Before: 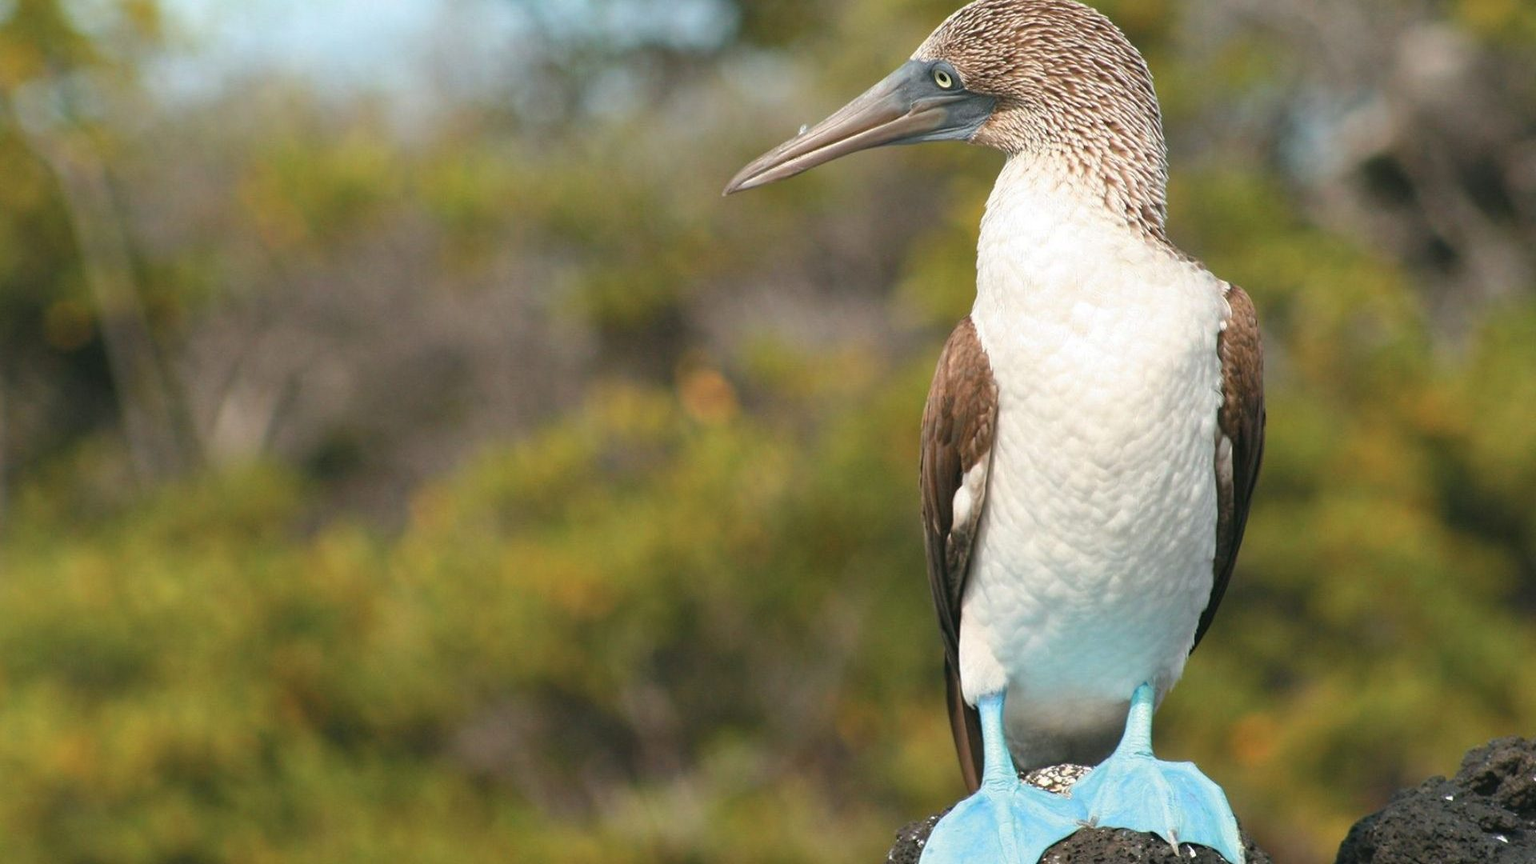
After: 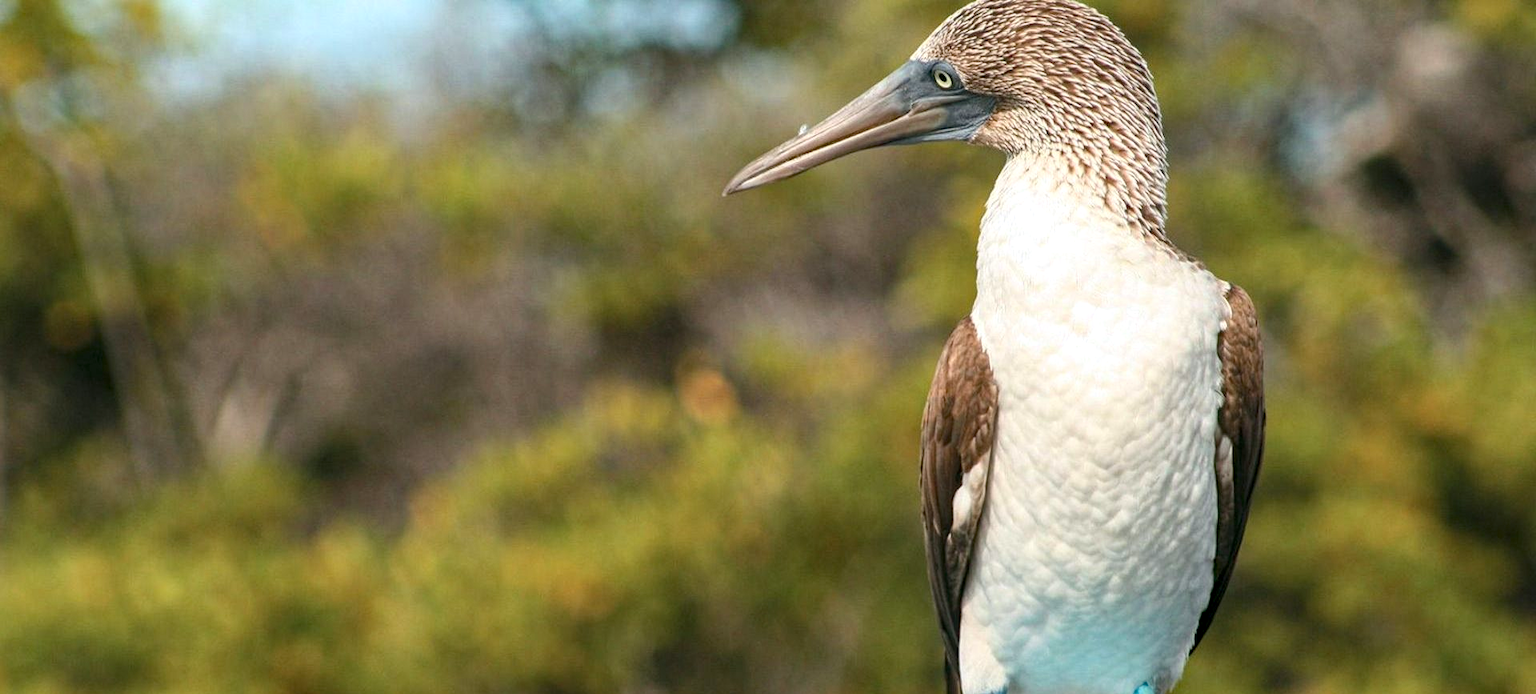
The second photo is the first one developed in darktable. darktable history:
crop: bottom 19.617%
haze removal: strength 0.297, distance 0.249, compatibility mode true, adaptive false
contrast brightness saturation: contrast 0.153, brightness 0.047
local contrast: on, module defaults
